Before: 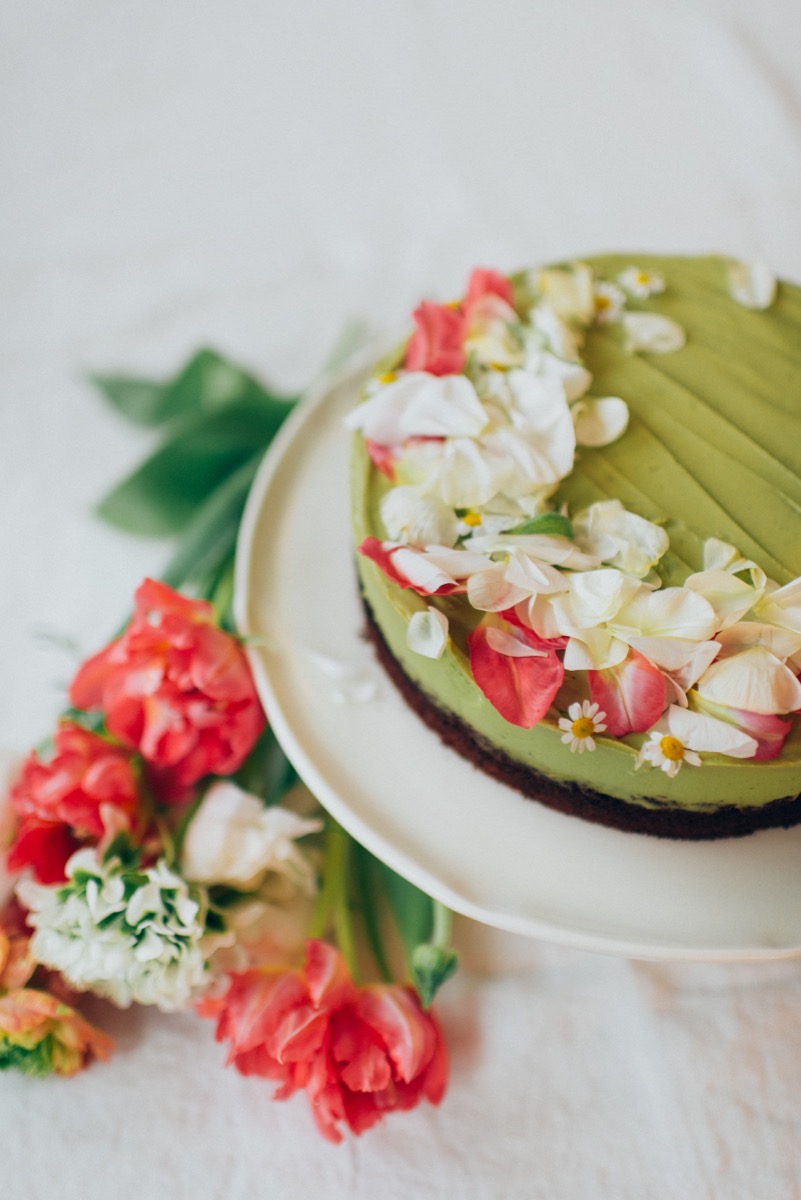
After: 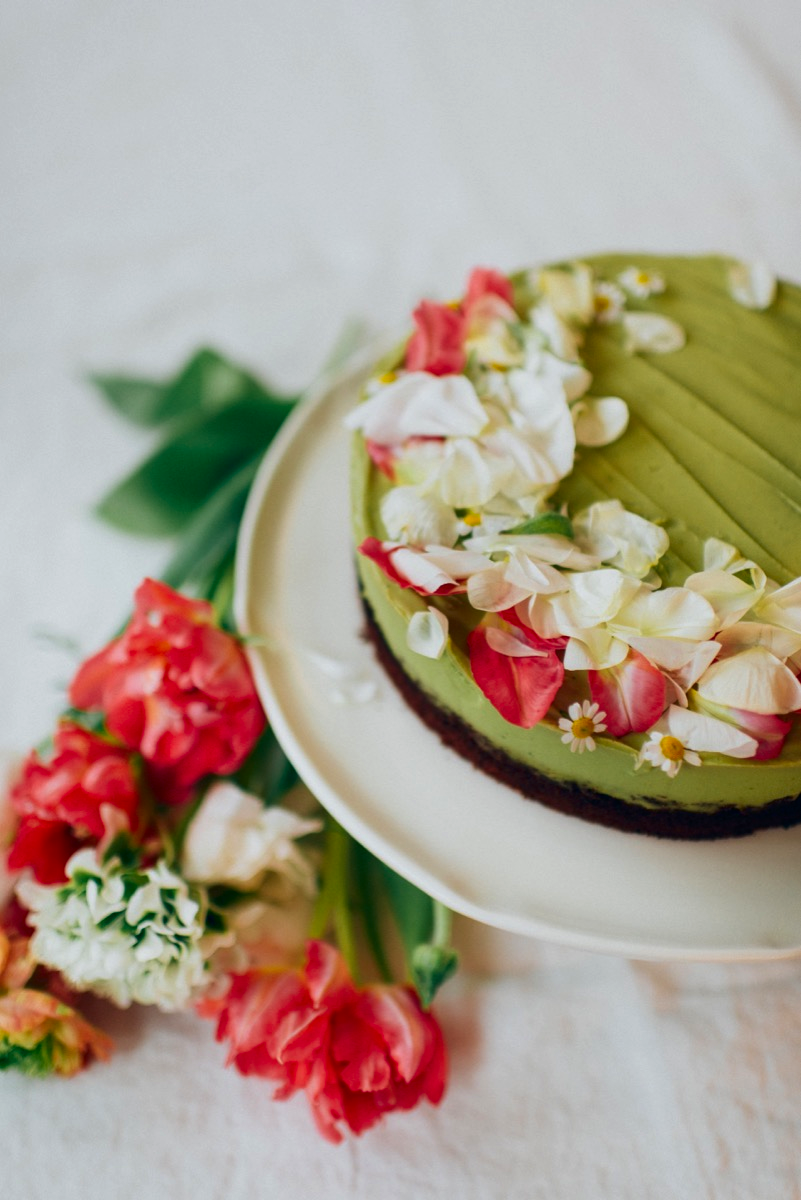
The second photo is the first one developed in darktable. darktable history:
velvia: strength 15.28%
contrast brightness saturation: contrast 0.069, brightness -0.129, saturation 0.061
